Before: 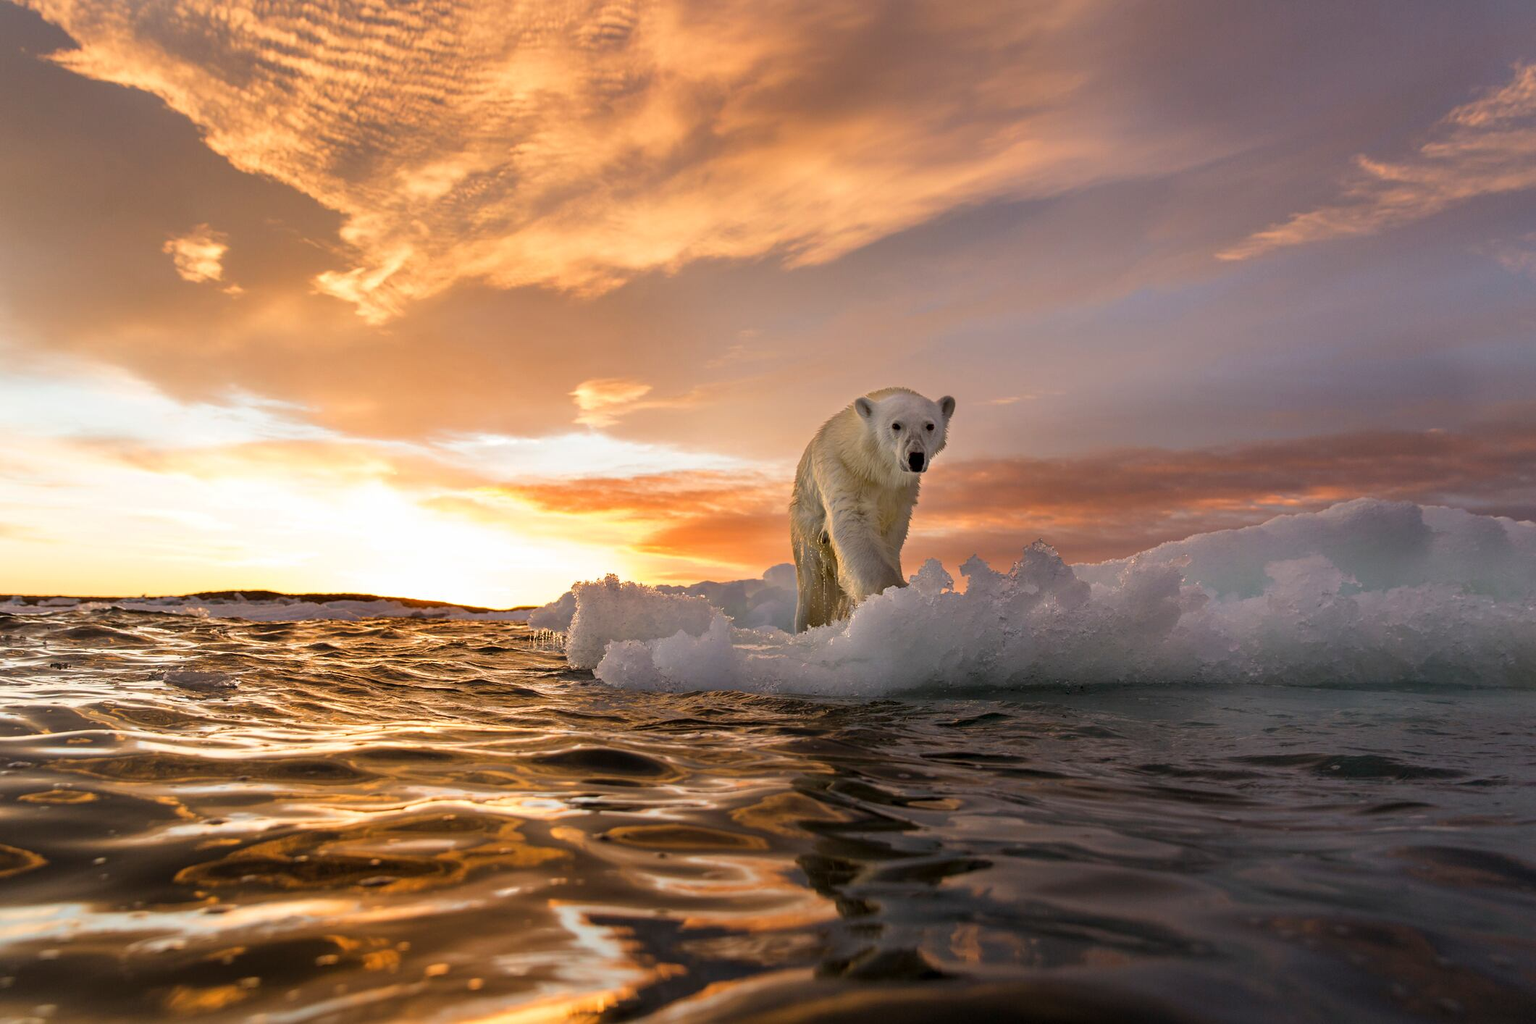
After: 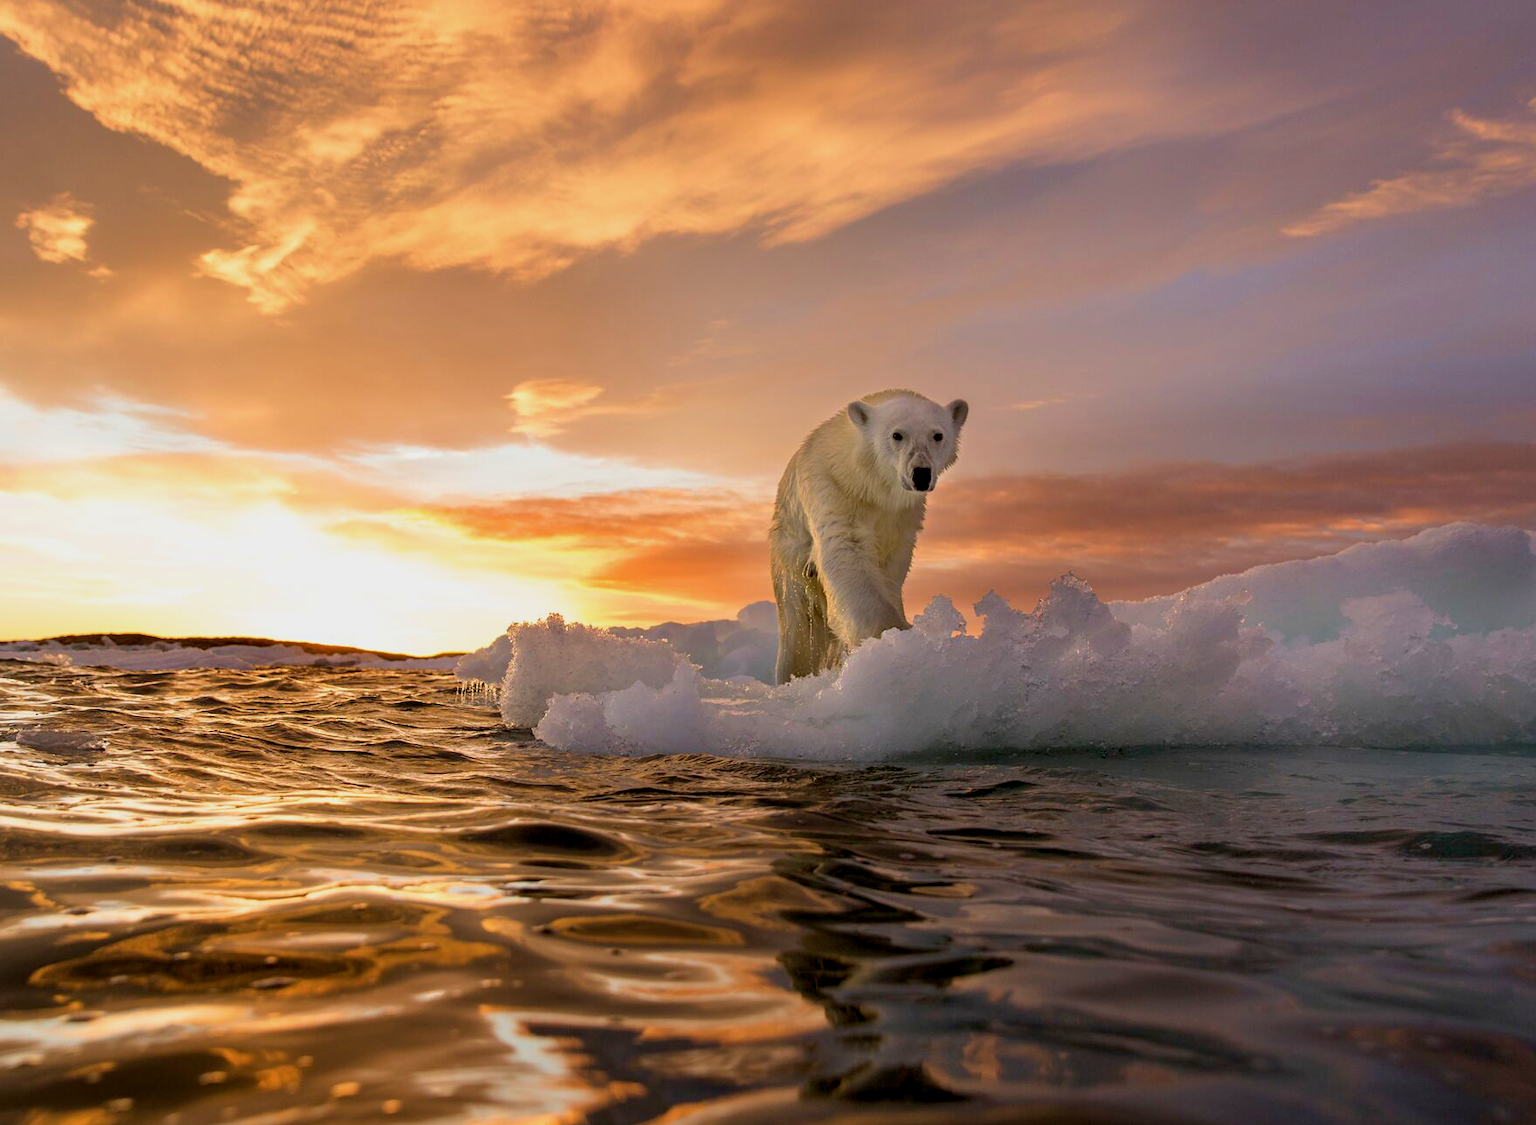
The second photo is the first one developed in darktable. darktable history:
color balance rgb: global offset › luminance -0.507%, perceptual saturation grading › global saturation 0.909%, contrast -9.559%
velvia: on, module defaults
color correction: highlights b* 0.058, saturation 0.986
crop: left 9.787%, top 6.276%, right 7.015%, bottom 2.258%
